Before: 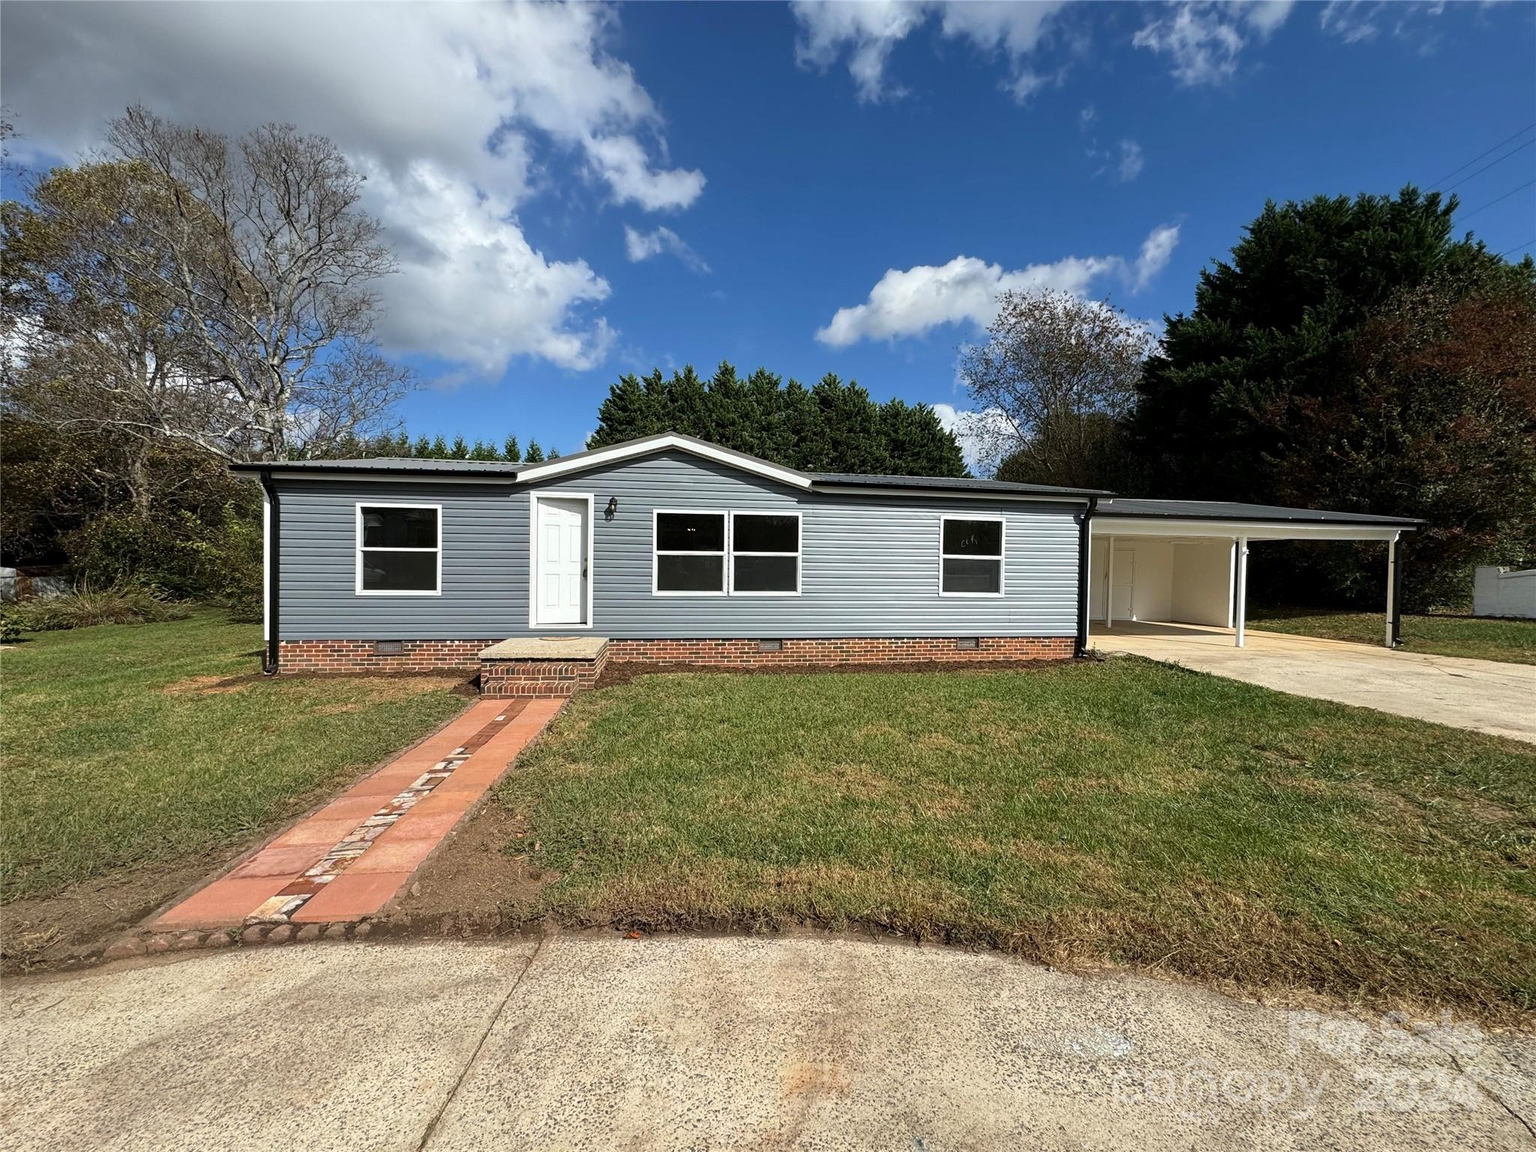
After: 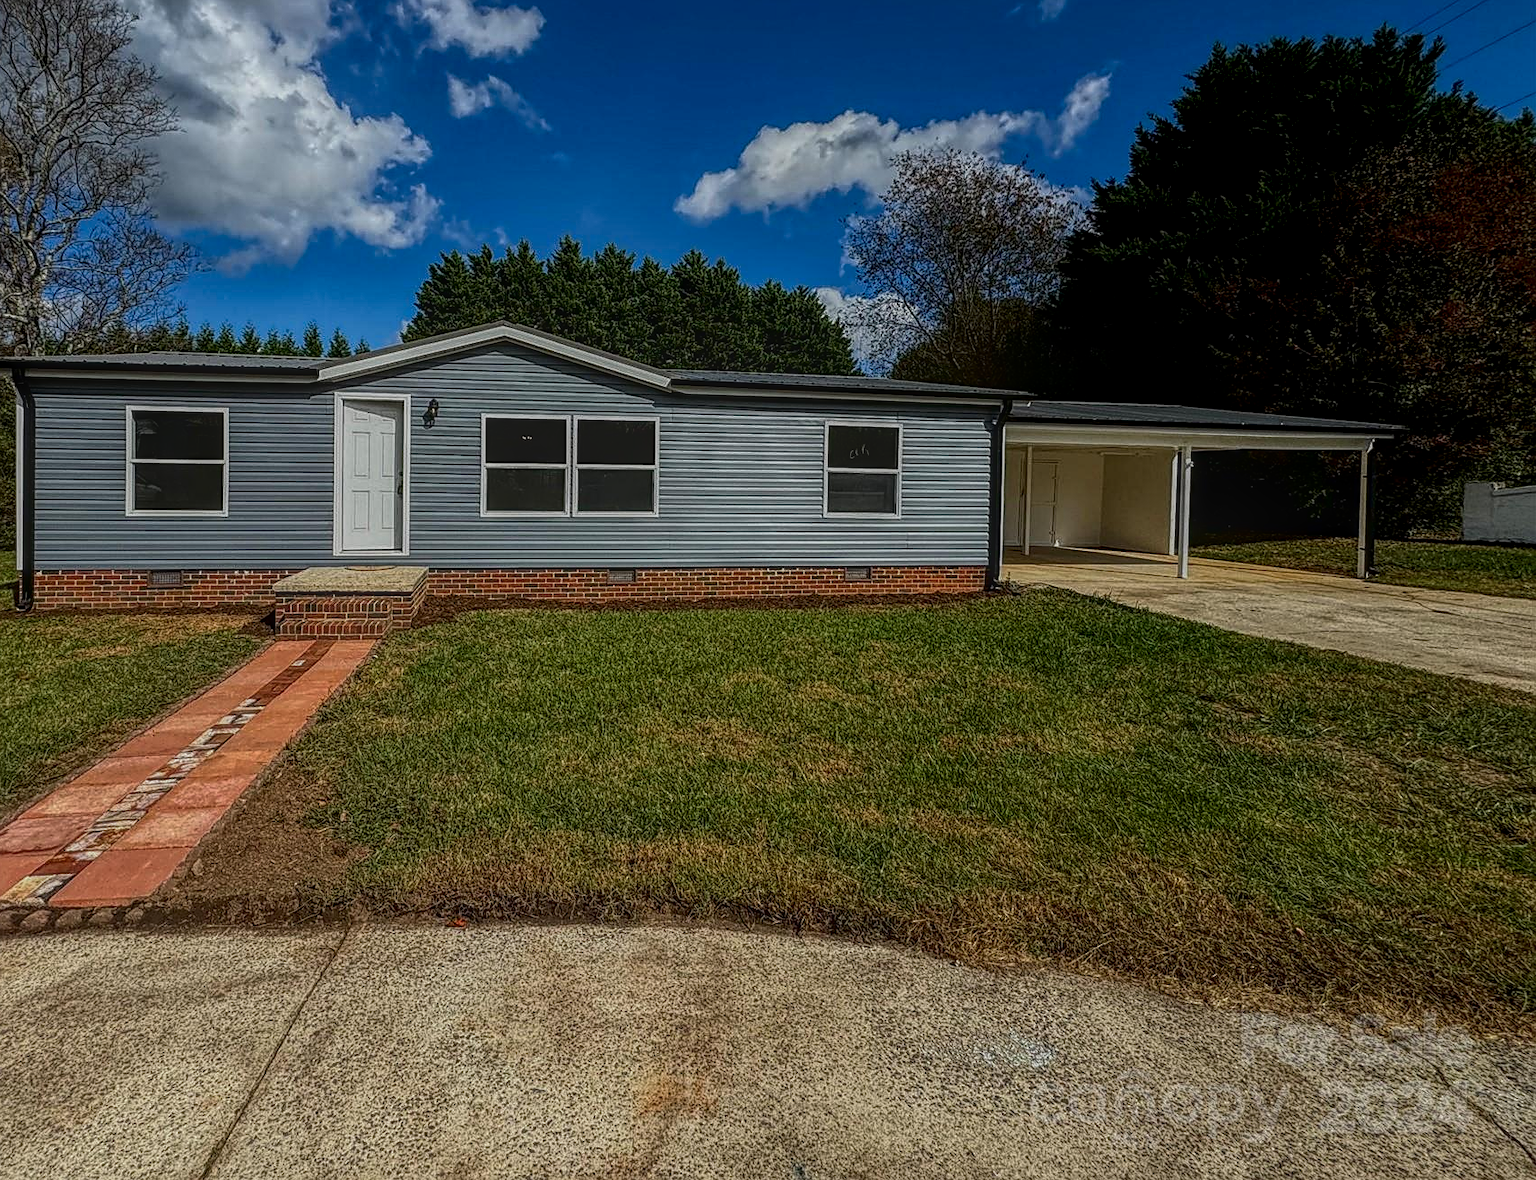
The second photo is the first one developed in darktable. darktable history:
local contrast: highlights 20%, shadows 30%, detail 200%, midtone range 0.2
exposure: exposure -0.293 EV, compensate highlight preservation false
sharpen: on, module defaults
crop: left 16.315%, top 14.246%
contrast brightness saturation: contrast 0.1, brightness -0.26, saturation 0.14
